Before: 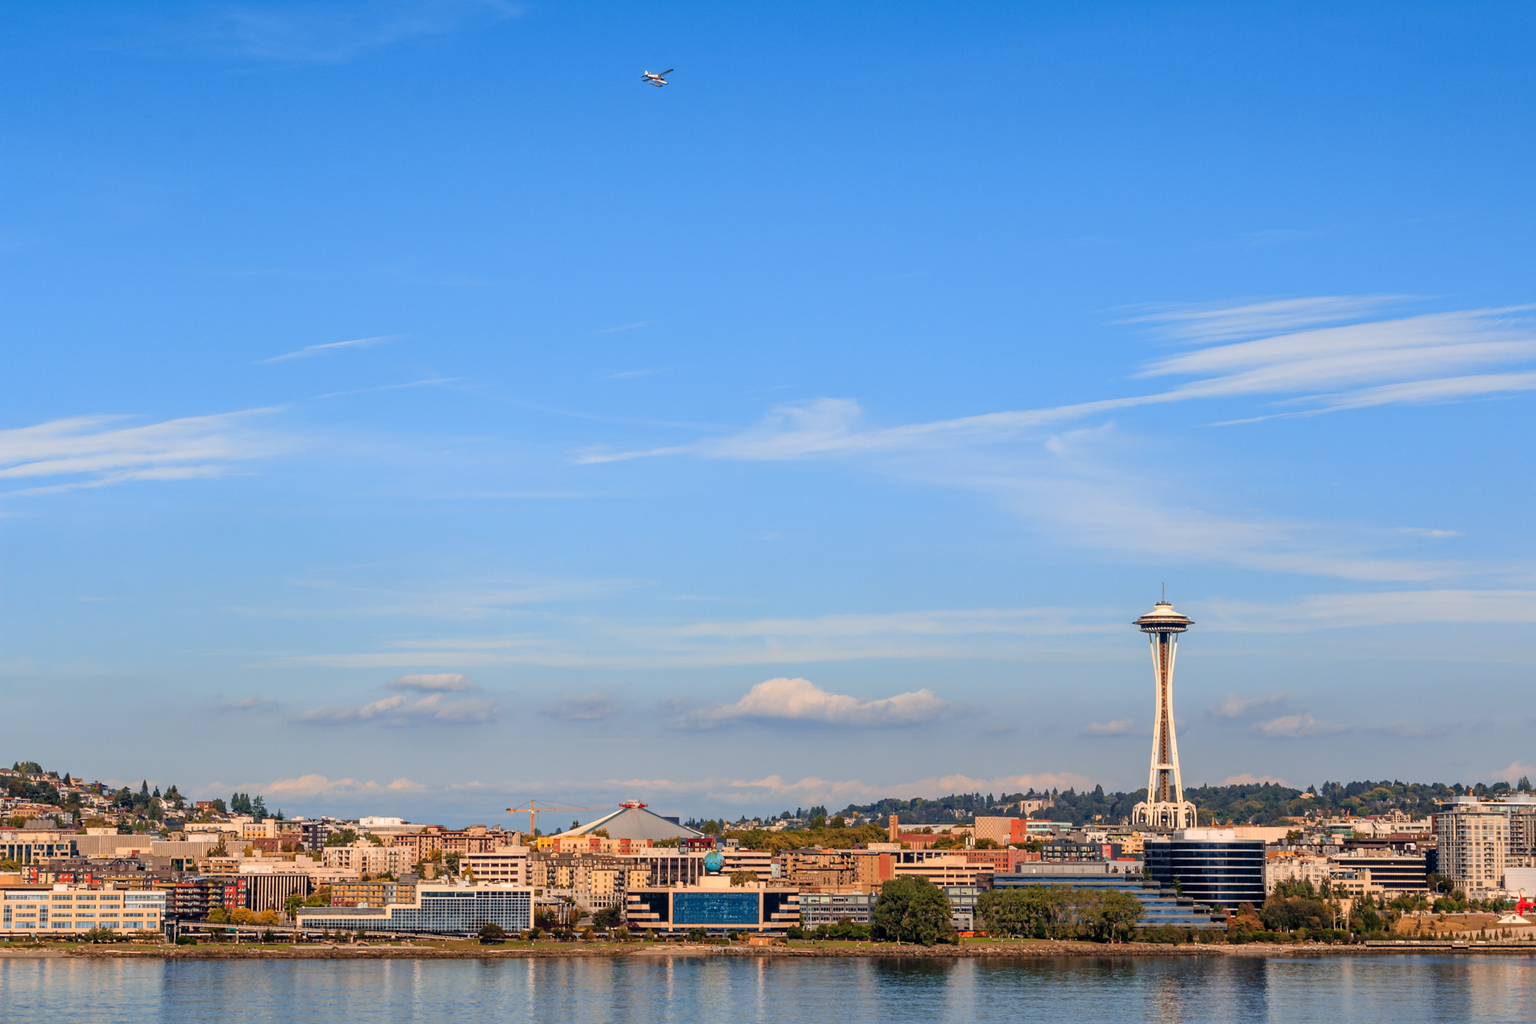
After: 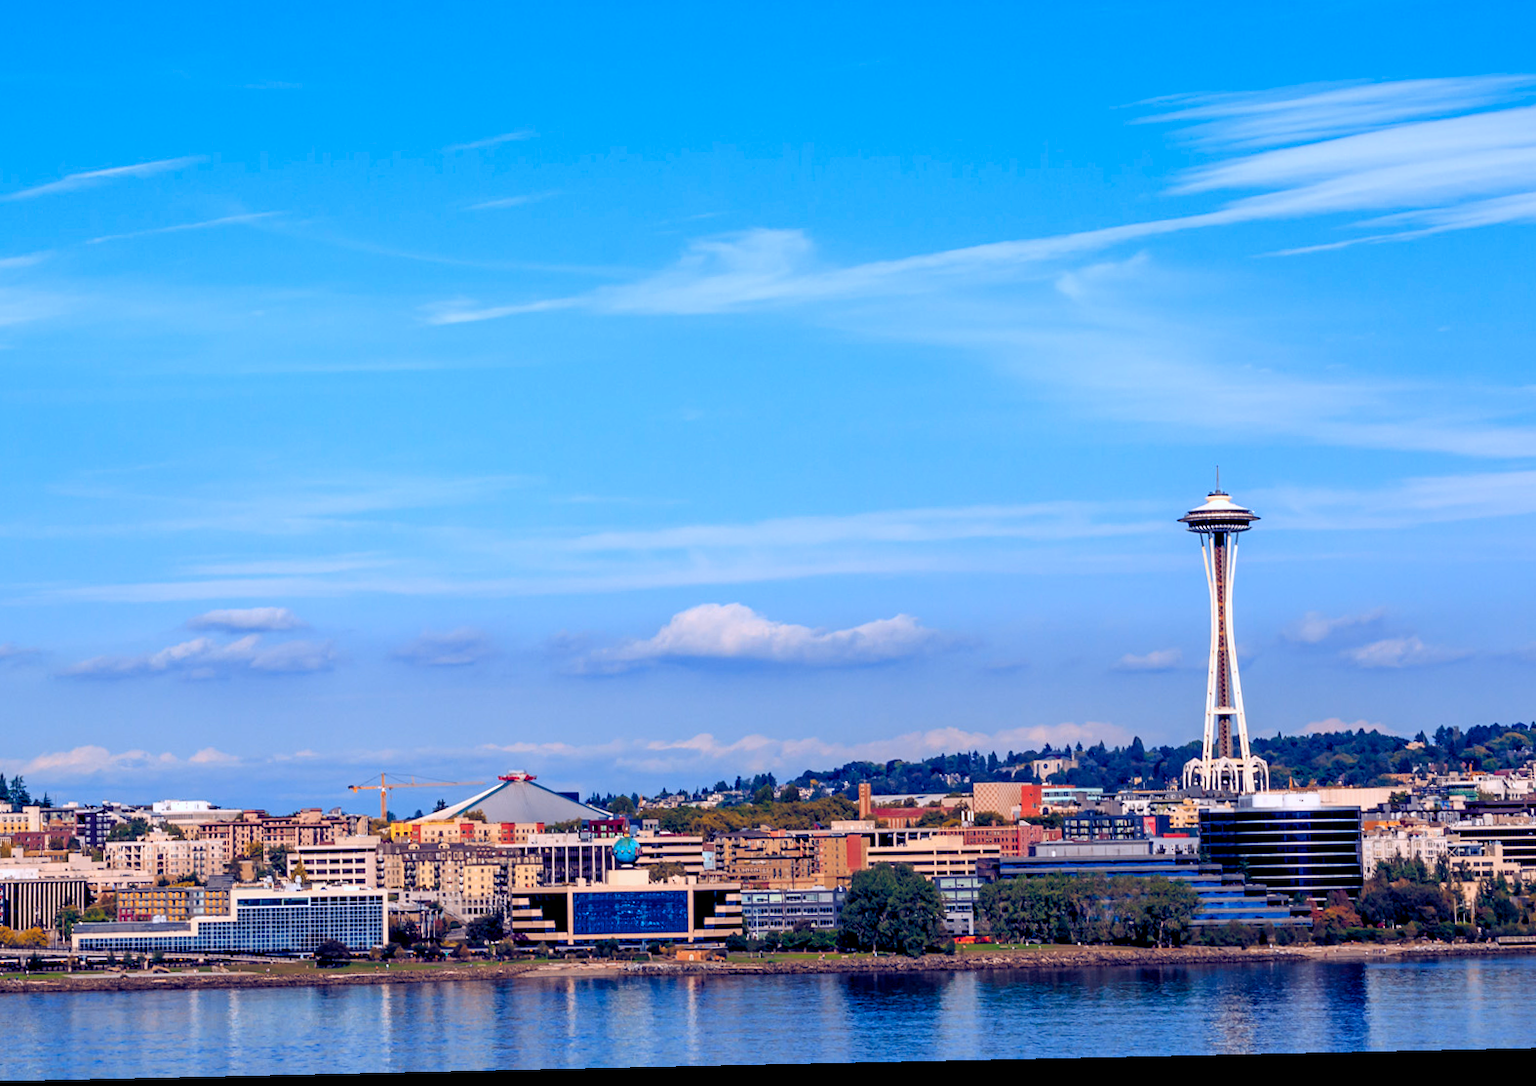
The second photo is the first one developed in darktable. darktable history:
color balance rgb: shadows lift › luminance -41.13%, shadows lift › chroma 14.13%, shadows lift › hue 260°, power › luminance -3.76%, power › chroma 0.56%, power › hue 40.37°, highlights gain › luminance 16.81%, highlights gain › chroma 2.94%, highlights gain › hue 260°, global offset › luminance -0.29%, global offset › chroma 0.31%, global offset › hue 260°, perceptual saturation grading › global saturation 20%, perceptual saturation grading › highlights -13.92%, perceptual saturation grading › shadows 50%
crop: left 16.871%, top 22.857%, right 9.116%
color calibration: illuminant as shot in camera, x 0.378, y 0.381, temperature 4093.13 K, saturation algorithm version 1 (2020)
rotate and perspective: rotation -1.24°, automatic cropping off
